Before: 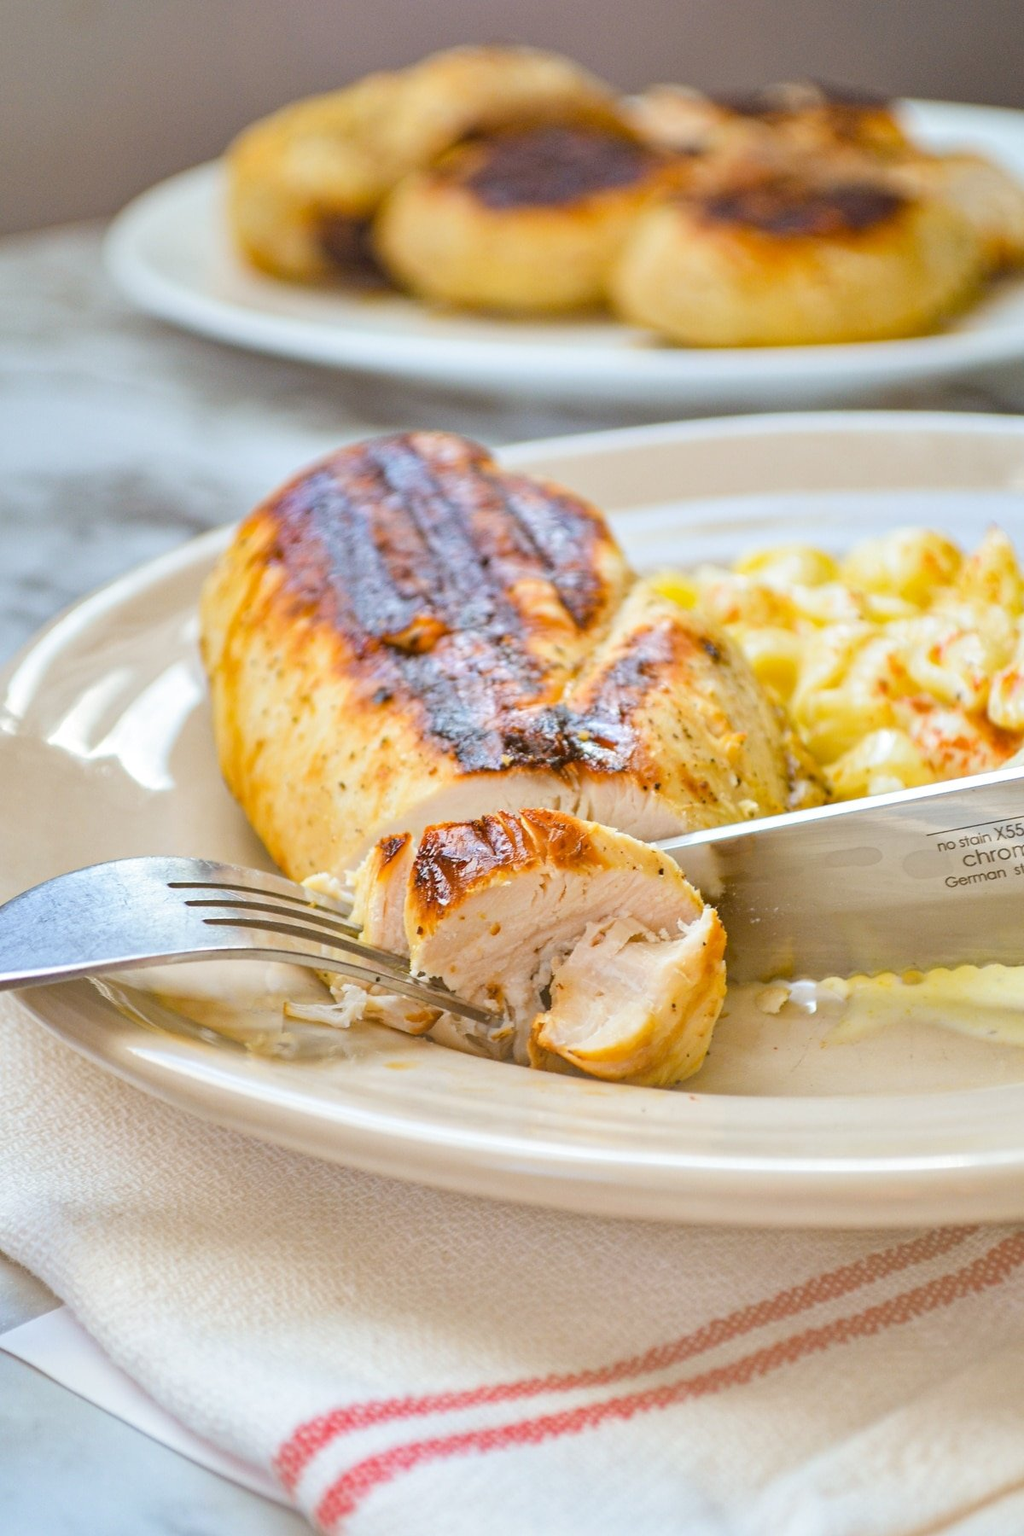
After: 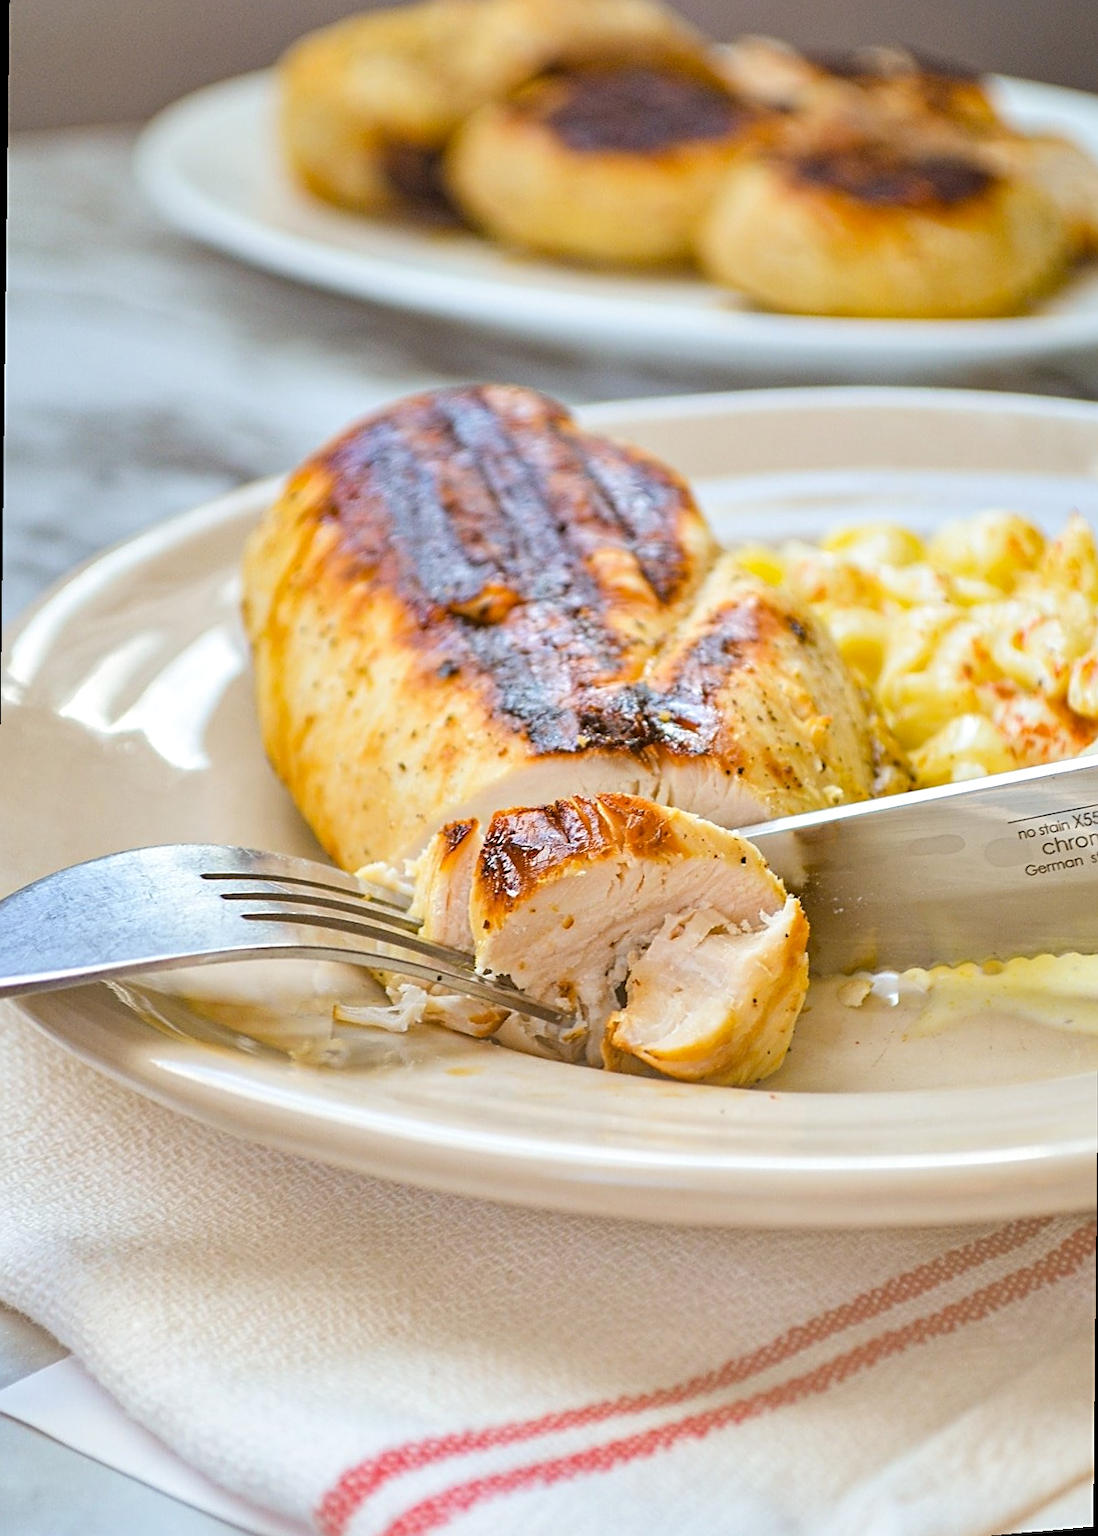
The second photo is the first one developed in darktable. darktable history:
sharpen: on, module defaults
levels: levels [0.026, 0.507, 0.987]
exposure: black level correction 0.001, compensate highlight preservation false
rotate and perspective: rotation 0.679°, lens shift (horizontal) 0.136, crop left 0.009, crop right 0.991, crop top 0.078, crop bottom 0.95
